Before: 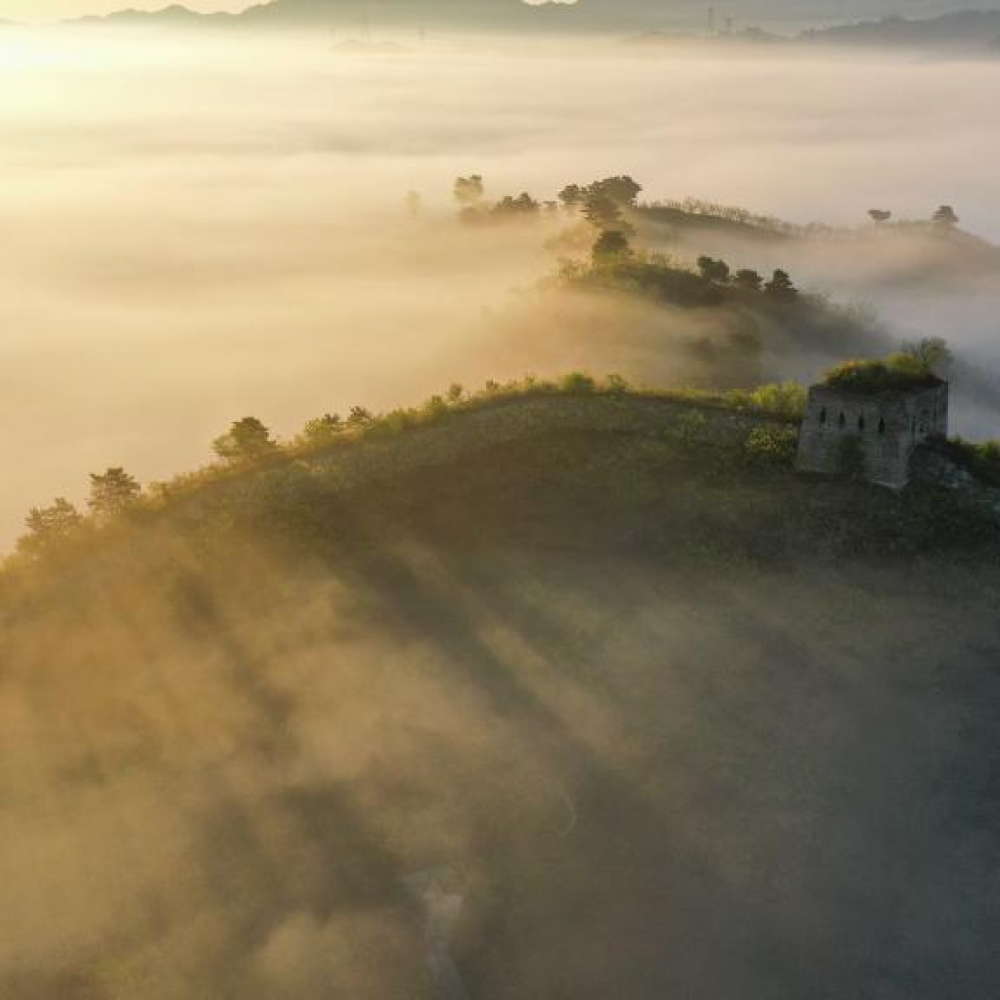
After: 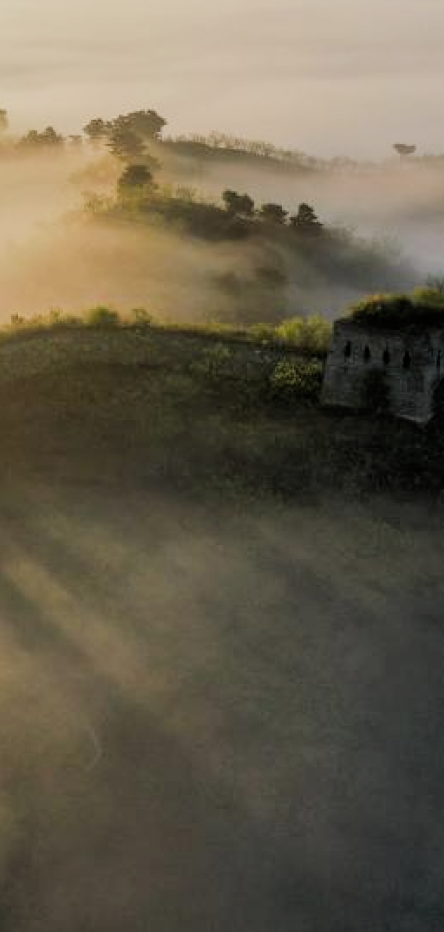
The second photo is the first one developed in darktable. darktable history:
filmic rgb: black relative exposure -5.11 EV, white relative exposure 3.97 EV, hardness 2.88, contrast 1.097, highlights saturation mix -21.14%, iterations of high-quality reconstruction 0
crop: left 47.561%, top 6.661%, right 7.947%
